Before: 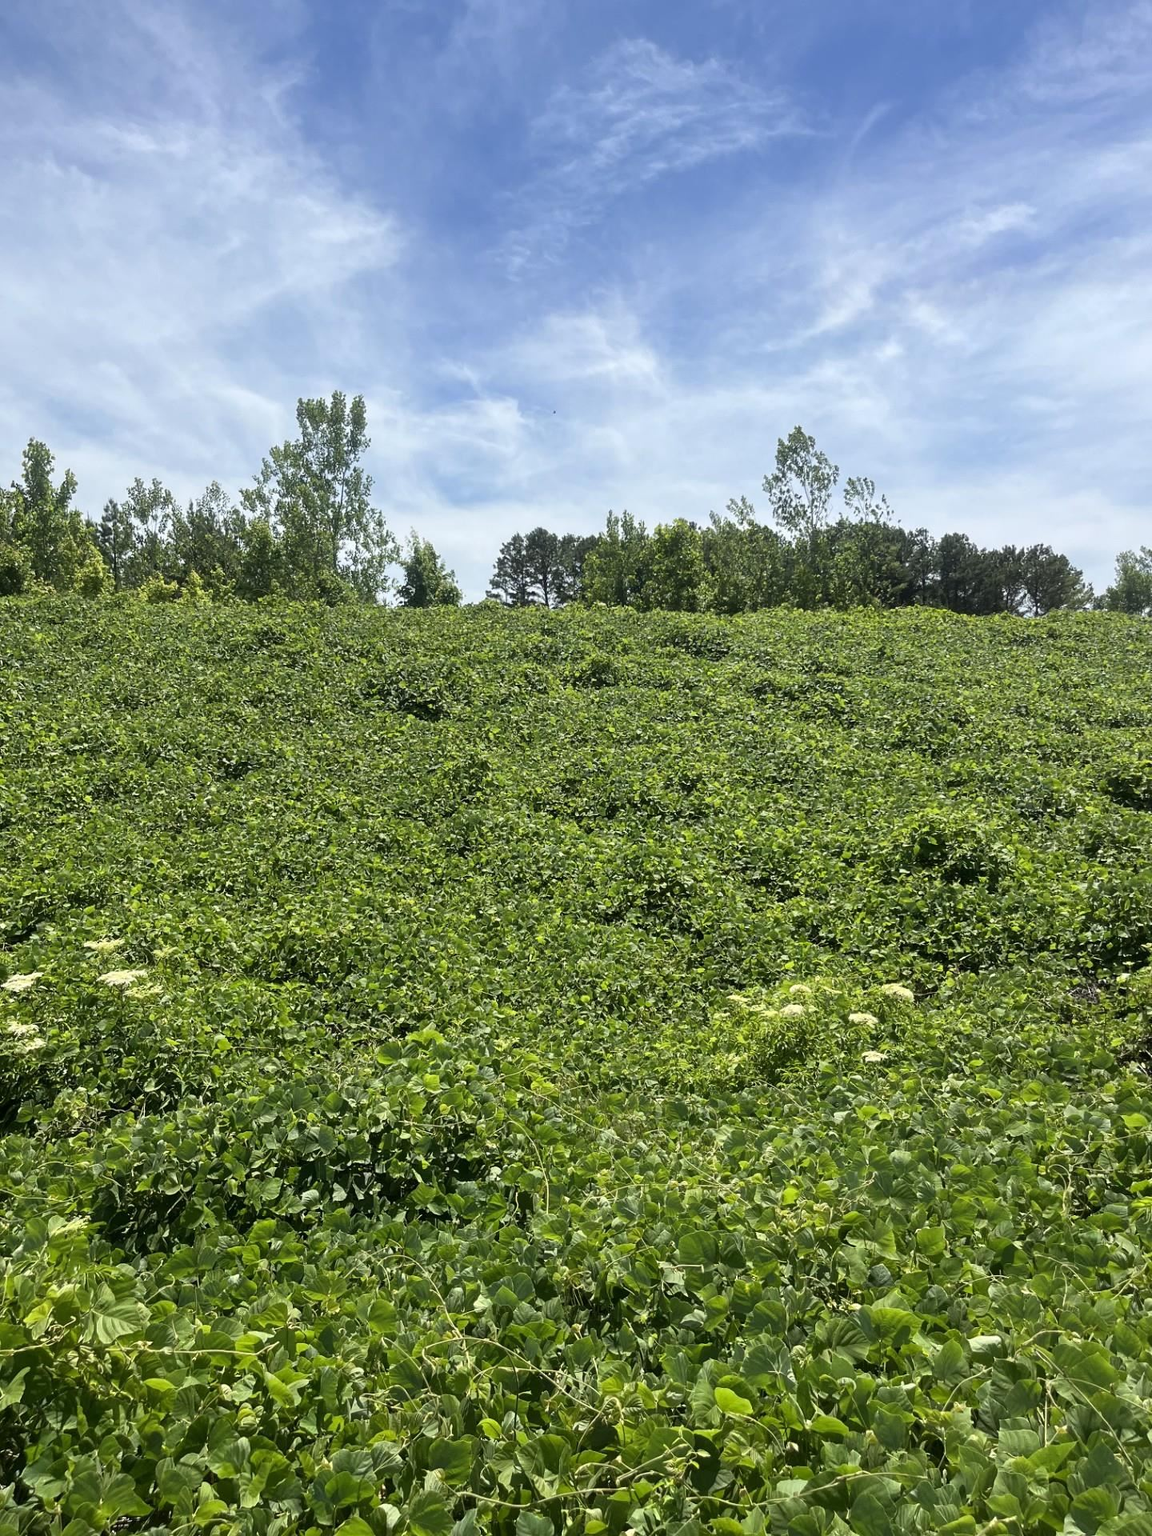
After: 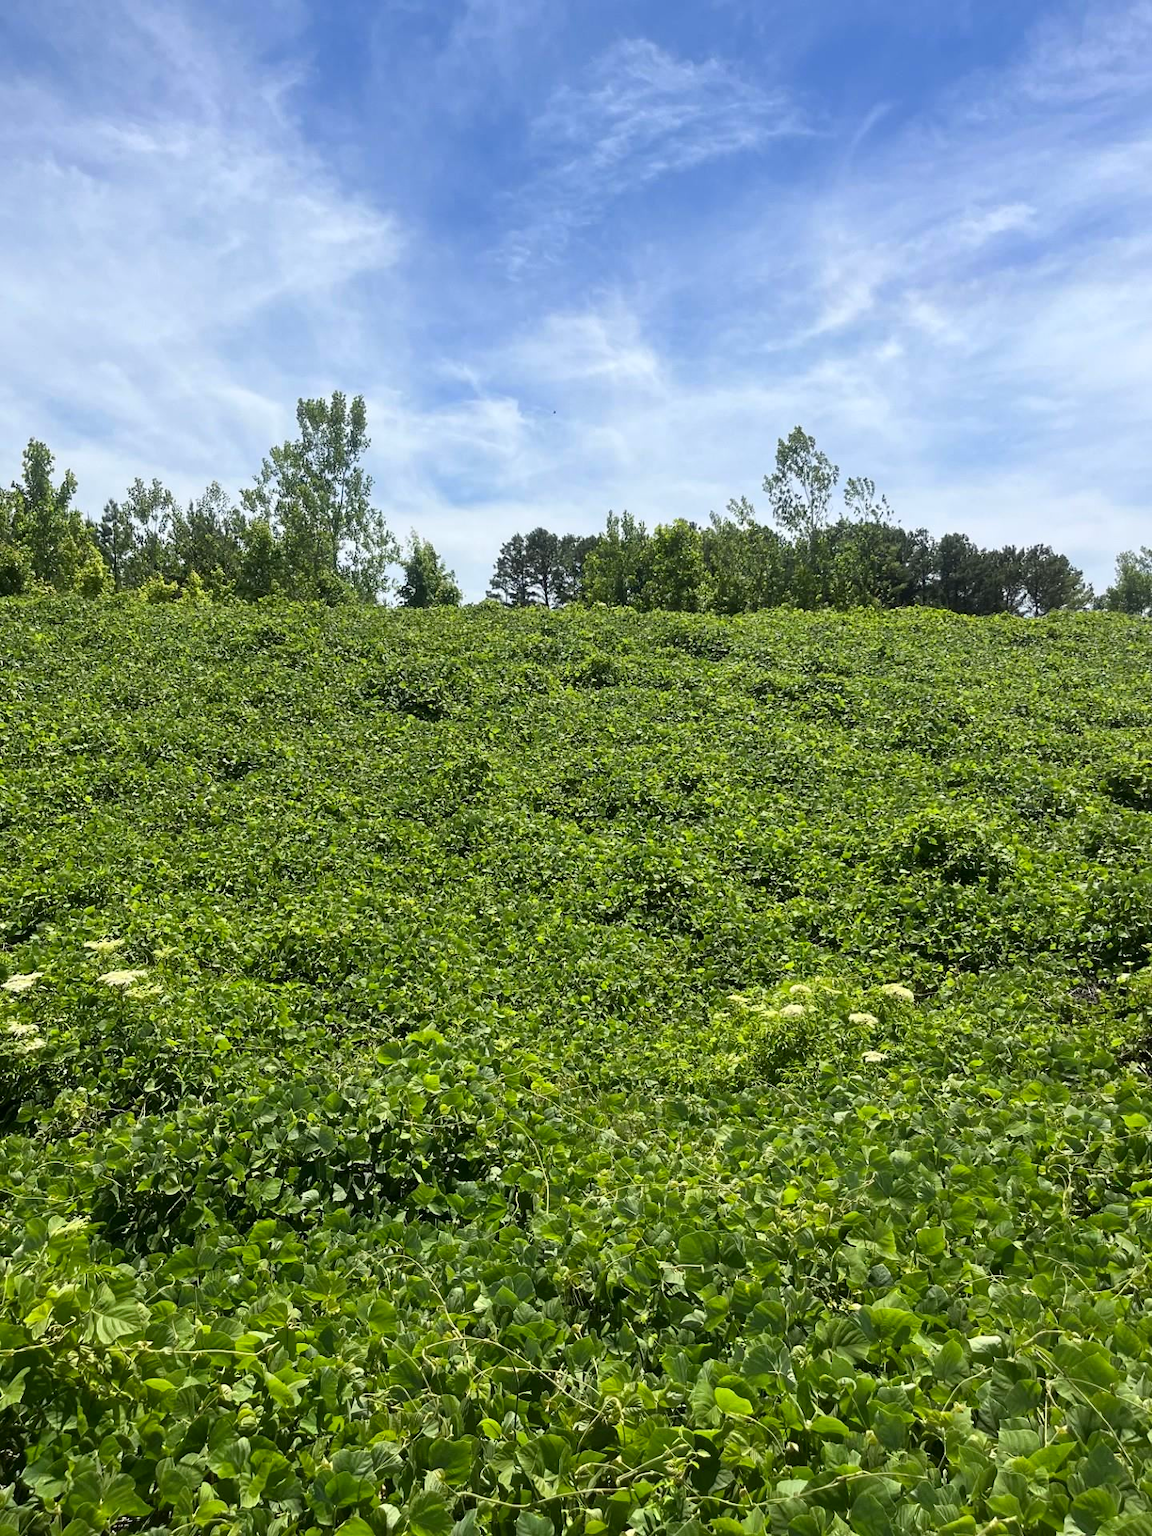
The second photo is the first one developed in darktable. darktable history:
contrast brightness saturation: contrast 0.077, saturation 0.204
